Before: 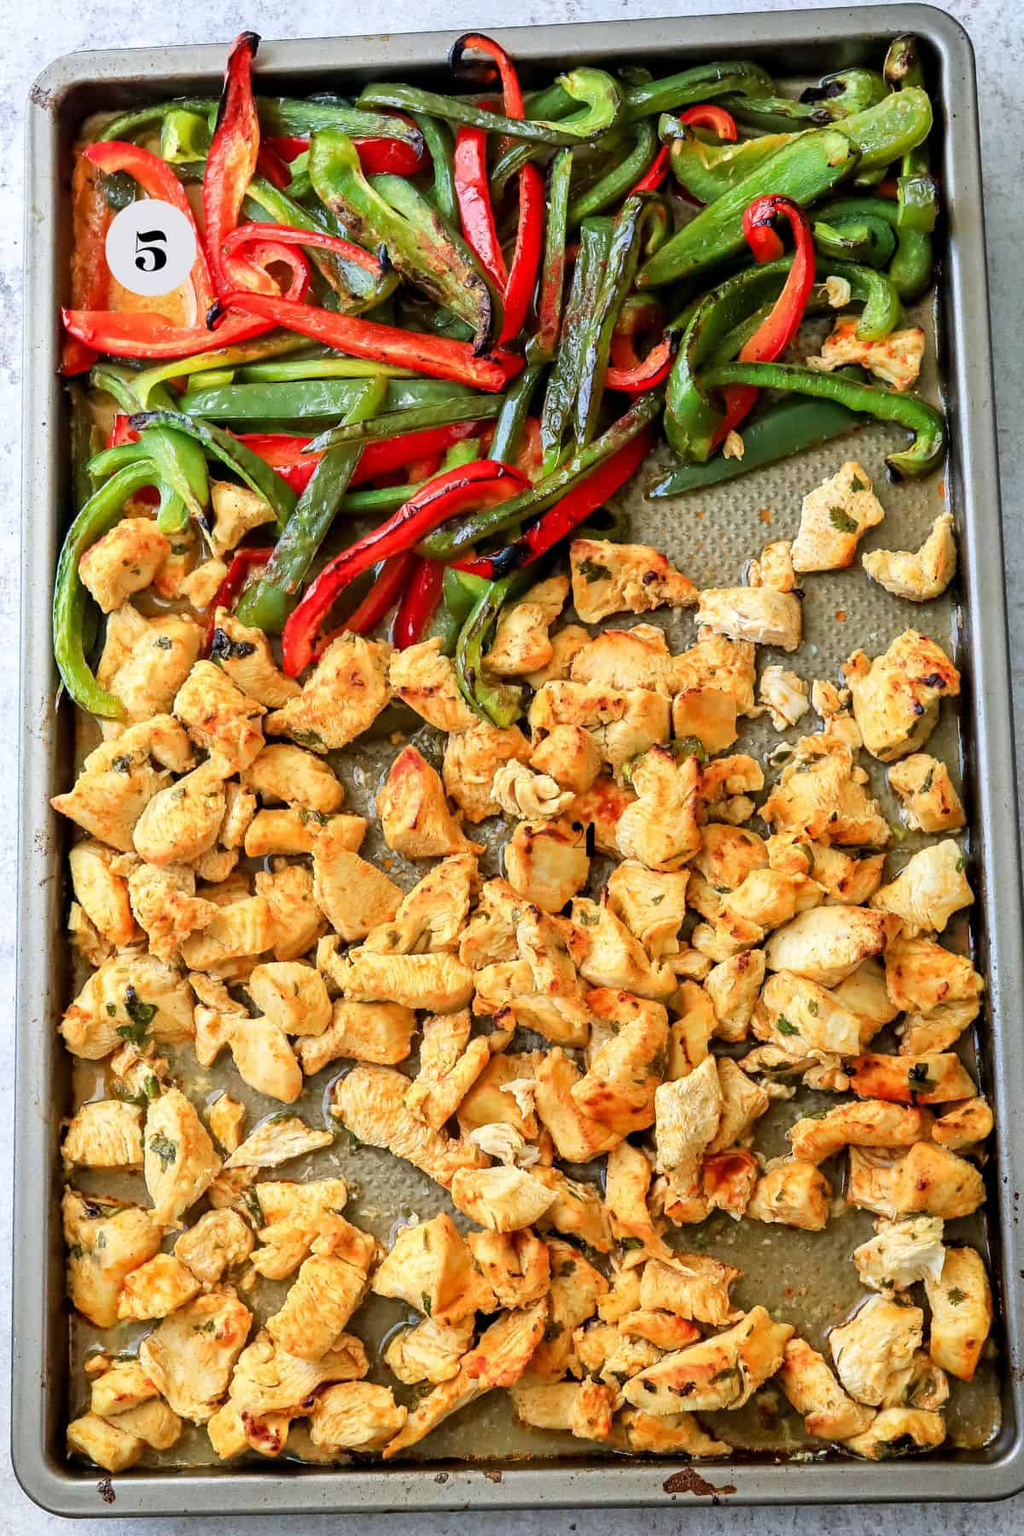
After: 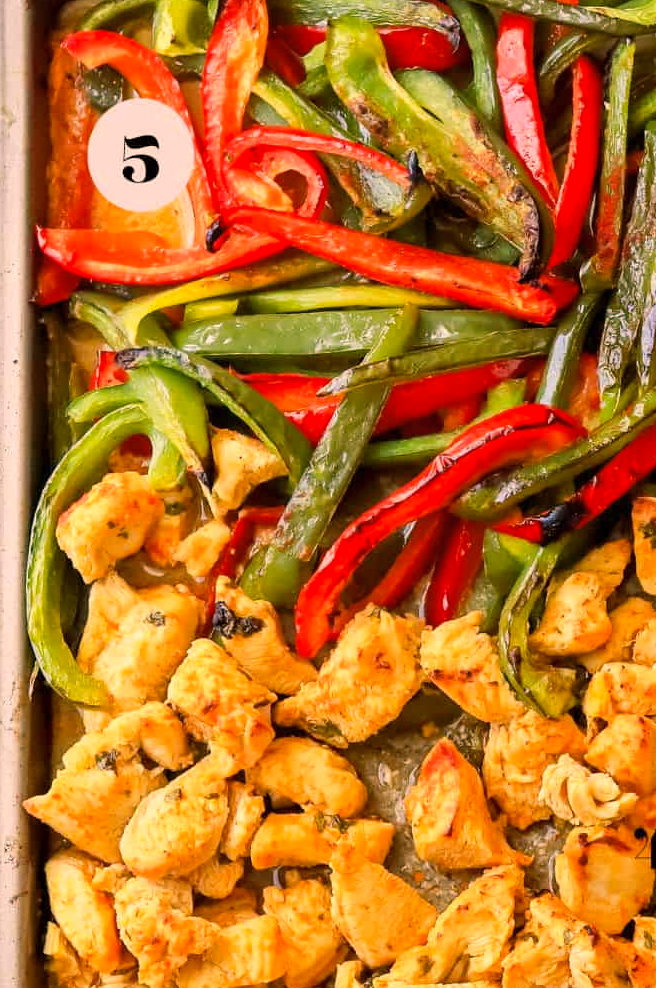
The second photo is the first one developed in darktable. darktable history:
crop and rotate: left 3.047%, top 7.509%, right 42.236%, bottom 37.598%
color balance rgb: shadows lift › luminance -5%, shadows lift › chroma 1.1%, shadows lift › hue 219°, power › luminance 10%, power › chroma 2.83%, power › hue 60°, highlights gain › chroma 4.52%, highlights gain › hue 33.33°, saturation formula JzAzBz (2021)
